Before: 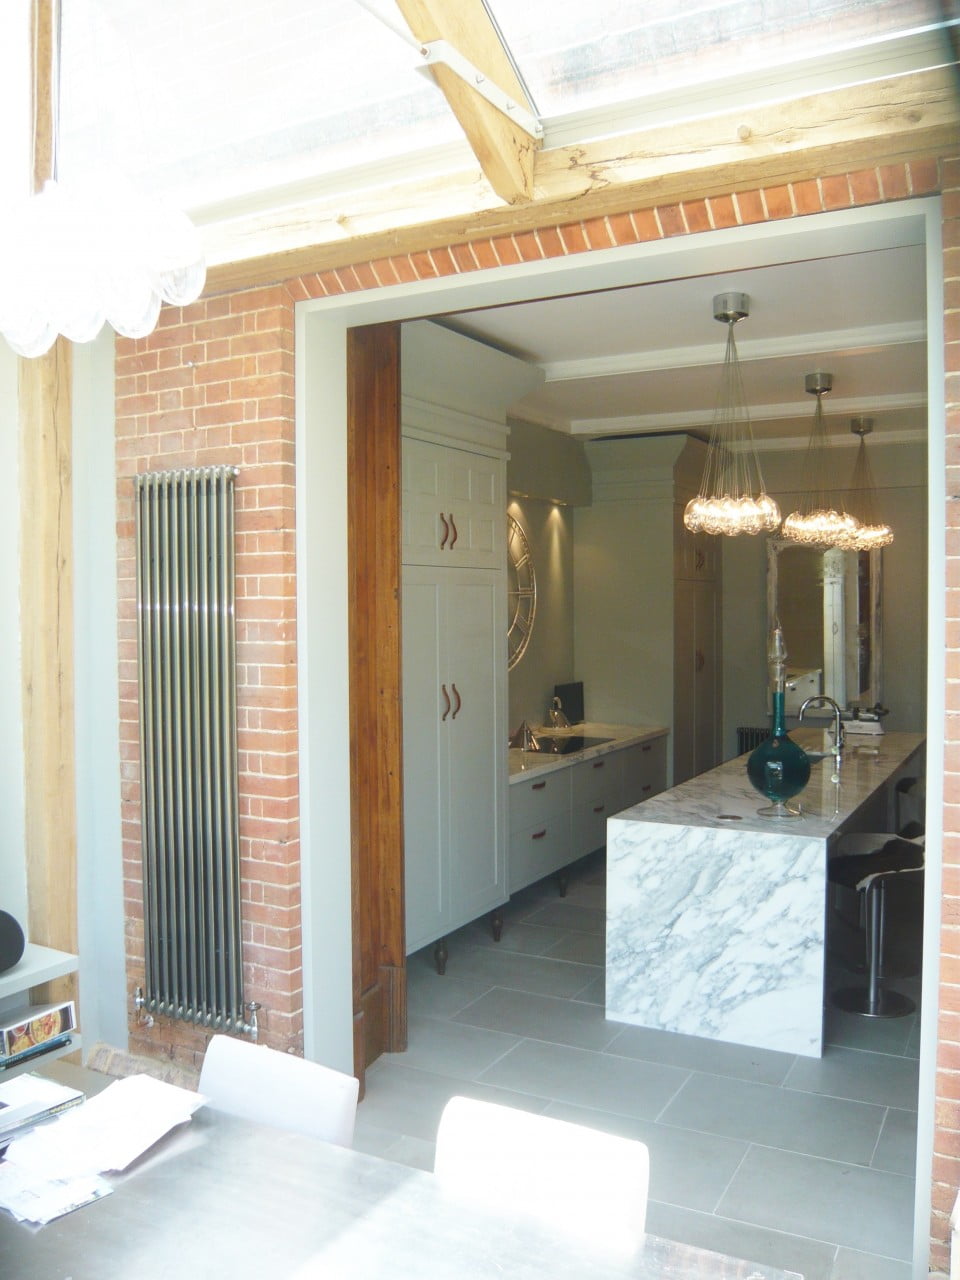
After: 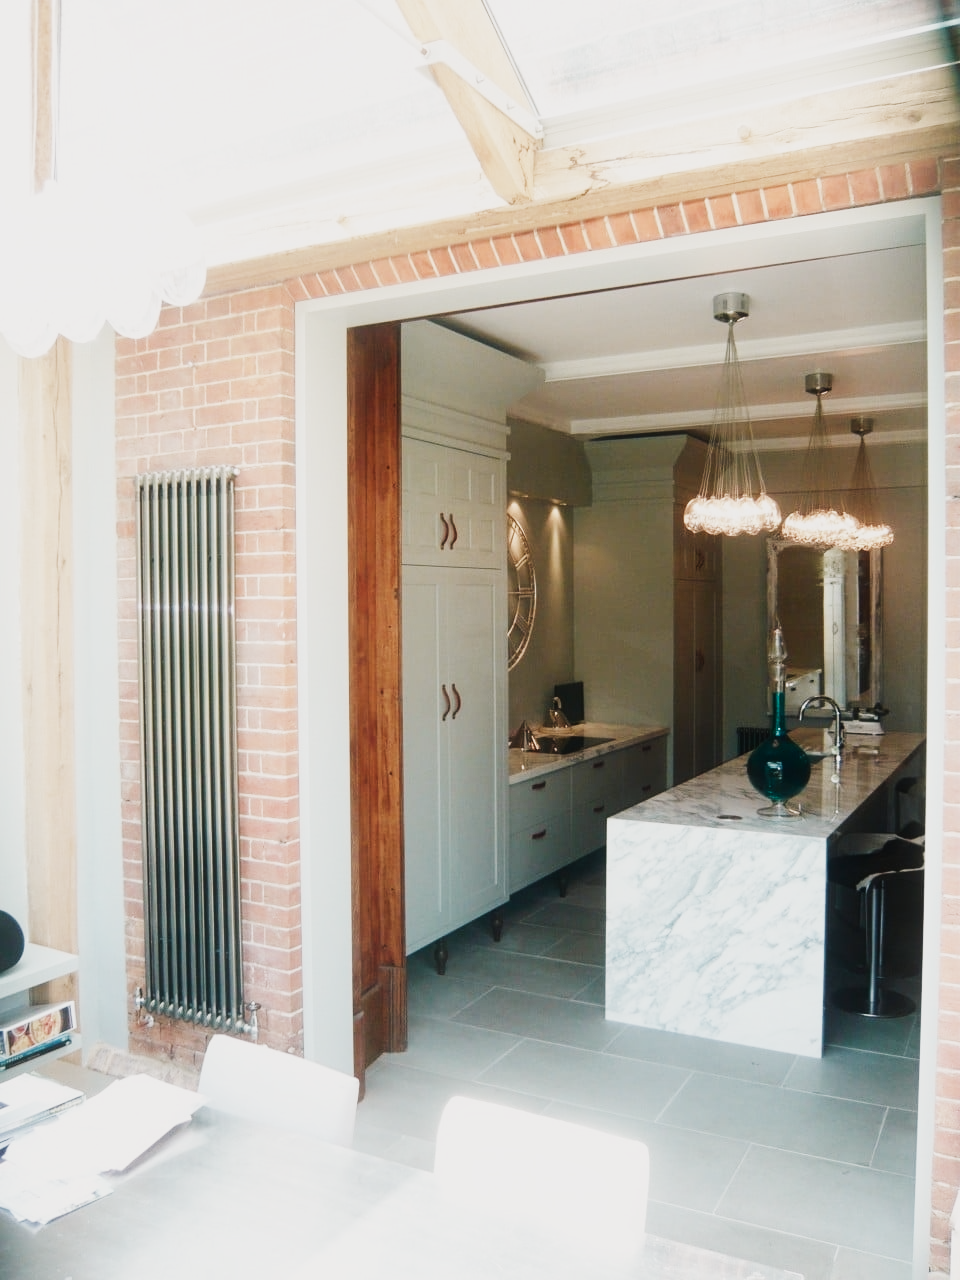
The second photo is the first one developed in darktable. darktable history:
contrast equalizer: y [[0.5, 0.5, 0.478, 0.5, 0.5, 0.5], [0.5 ×6], [0.5 ×6], [0 ×6], [0 ×6]]
color equalizer: saturation › orange 0.972, saturation › cyan 1.04, saturation › blue 1.04, brightness › orange 1.03, brightness › green 0.972, brightness › cyan 0.961, brightness › blue 0.972
diffuse or sharpen "bloom 10%": radius span 32, 1st order speed 50%, 2nd order speed 50%, 3rd order speed 50%, 4th order speed 50% | blend: blend mode normal, opacity 10%; mask: uniform (no mask)
diffuse or sharpen "_builtin_sharpen demosaicing | AA filter": edge sensitivity 1, 1st order anisotropy 100%, 2nd order anisotropy 100%, 3rd order anisotropy 100%, 4th order anisotropy 100%, 1st order speed -25%, 2nd order speed -25%, 3rd order speed -25%, 4th order speed -25%
diffuse or sharpen "_builtin_local contrast | fast": radius span 512, edge sensitivity 0.01, edge threshold 0.05, 3rd order anisotropy 500%, 3rd order speed -50%, central radius 512
diffuse or sharpen "_builtin_lens deblur | medium": iterations 16, radius span 10, edge sensitivity 3, edge threshold 1, 1st order anisotropy 100%, 3rd order anisotropy 100%, 1st order speed -25%, 2nd order speed 12.5%, 3rd order speed -50%, 4th order speed 25%
sigmoid: contrast 1.7, skew -0.2, preserve hue 0%, red attenuation 0.1, red rotation 0.035, green attenuation 0.1, green rotation -0.017, blue attenuation 0.15, blue rotation -0.052, base primaries Rec2020
rgb primaries "creative|pastel": red hue -0.035, red purity 0.85, green hue 0.087, green purity 0.85, blue hue -0.122, blue purity 1.2
color balance rgb "creative|pastel": shadows lift › chroma 1%, shadows lift › hue 217.2°, power › hue 310.8°, highlights gain › chroma 1%, highlights gain › hue 54°, global offset › luminance 0.5%, global offset › hue 171.6°, perceptual saturation grading › global saturation 14.09%, perceptual saturation grading › highlights -25%, perceptual saturation grading › shadows 30%, perceptual brilliance grading › highlights 13.42%, perceptual brilliance grading › mid-tones 8.05%, perceptual brilliance grading › shadows -17.45%, global vibrance 25%
